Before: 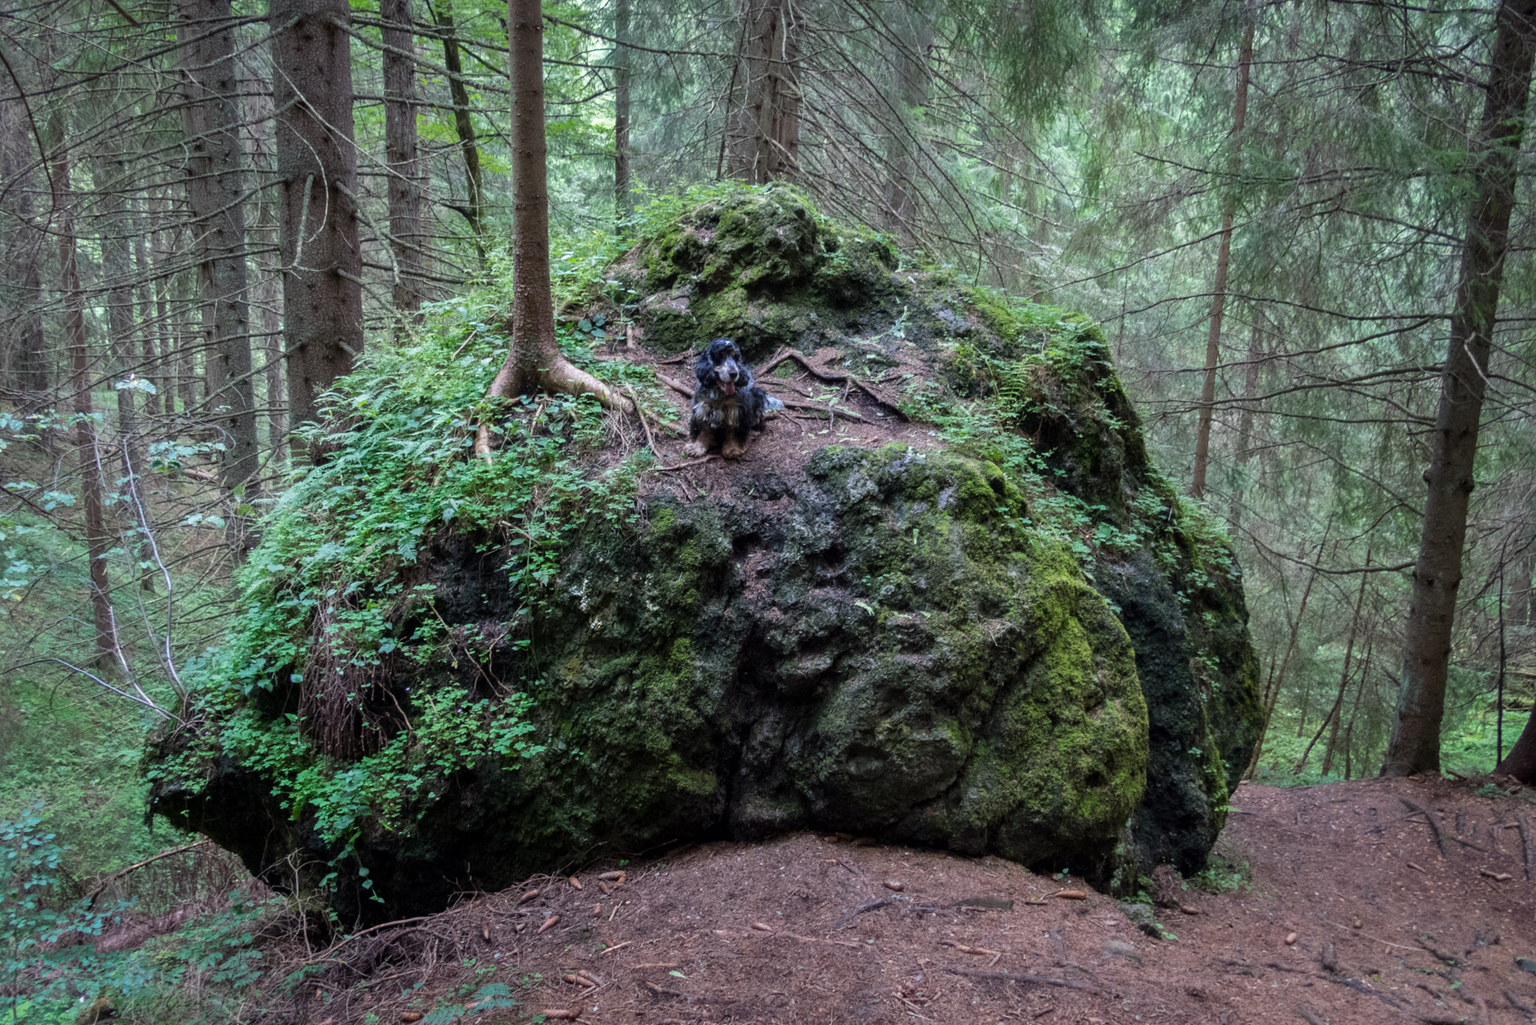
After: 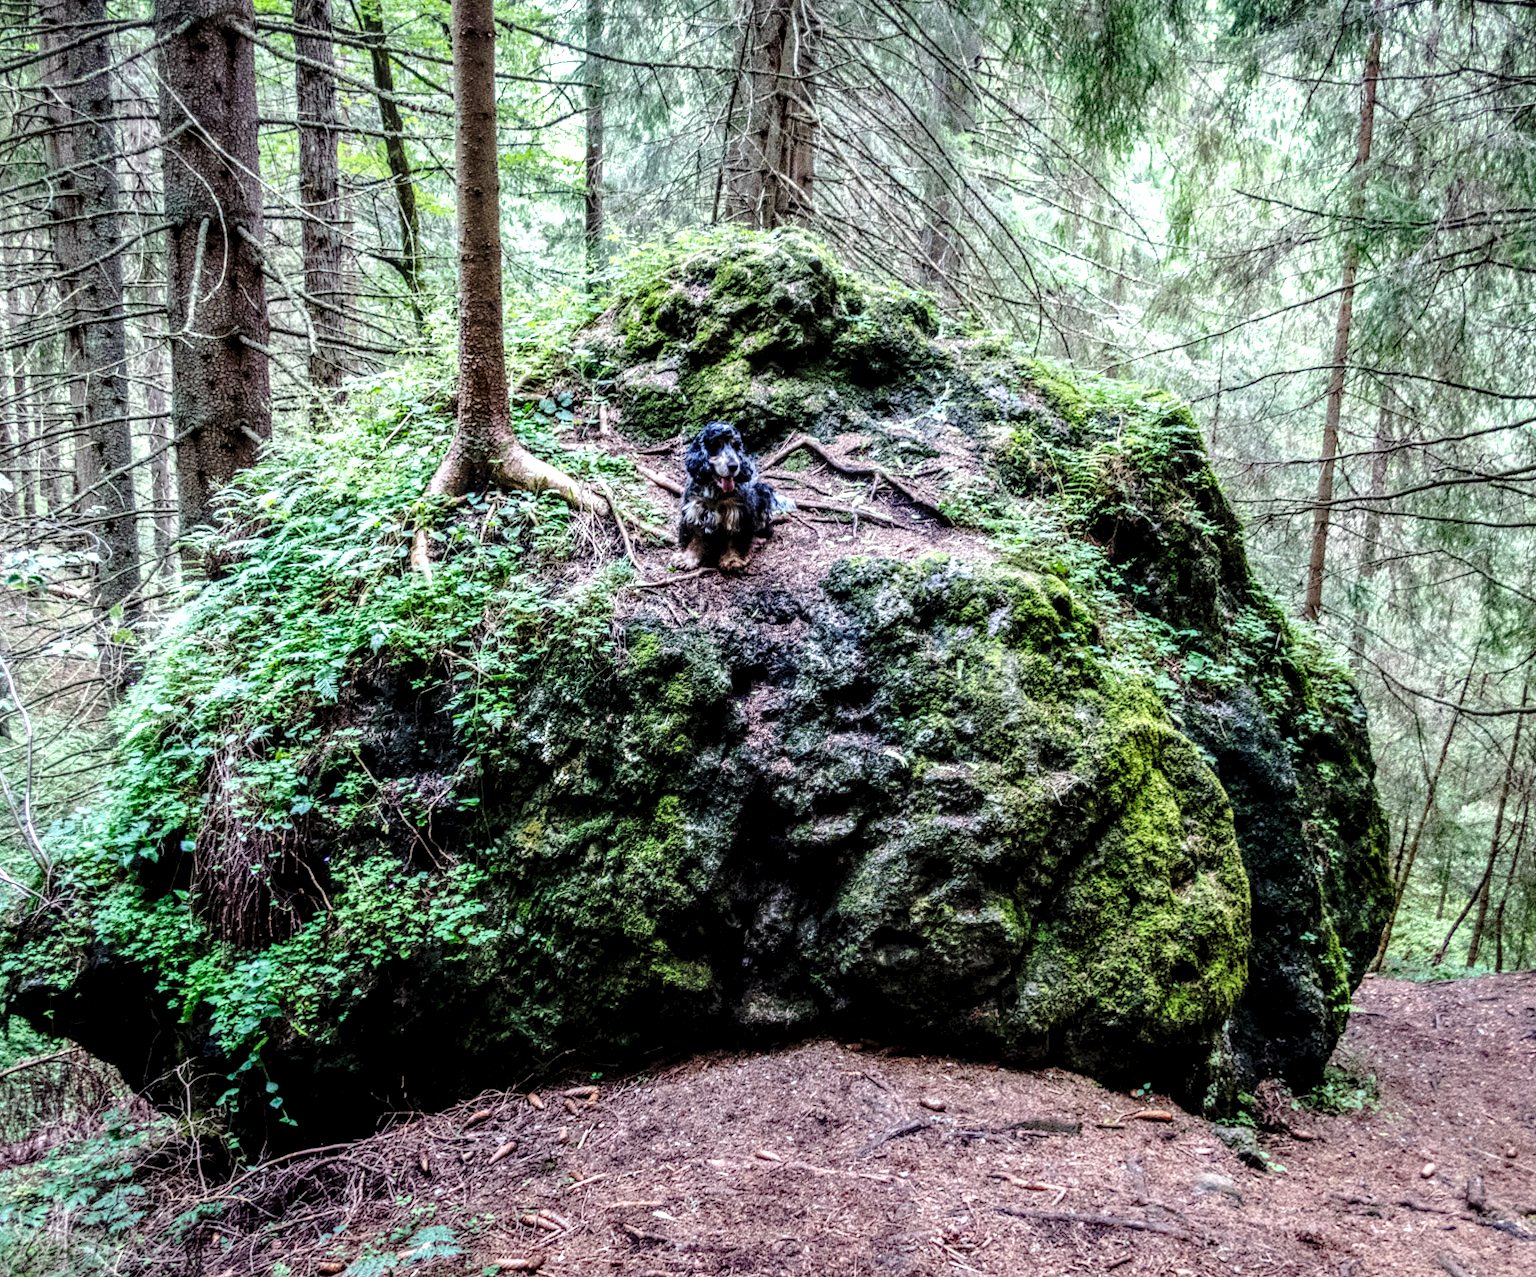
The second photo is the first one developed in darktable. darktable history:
crop and rotate: left 9.513%, right 10.291%
base curve: curves: ch0 [(0, 0) (0.032, 0.037) (0.105, 0.228) (0.435, 0.76) (0.856, 0.983) (1, 1)], preserve colors none
local contrast: highlights 3%, shadows 3%, detail 181%
